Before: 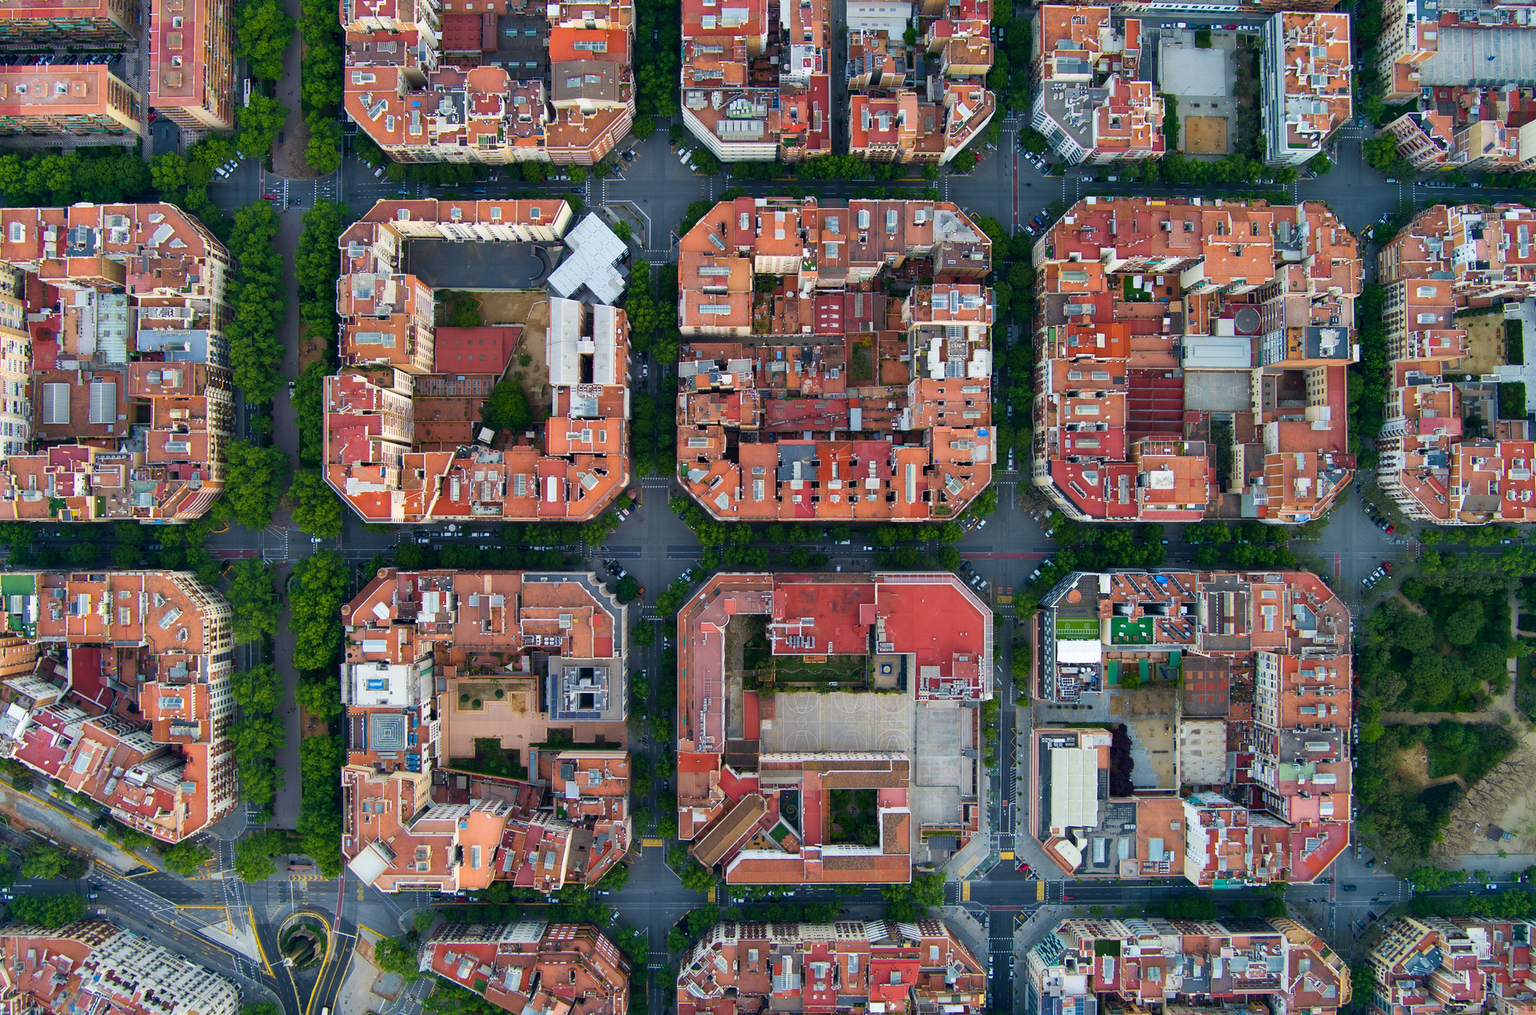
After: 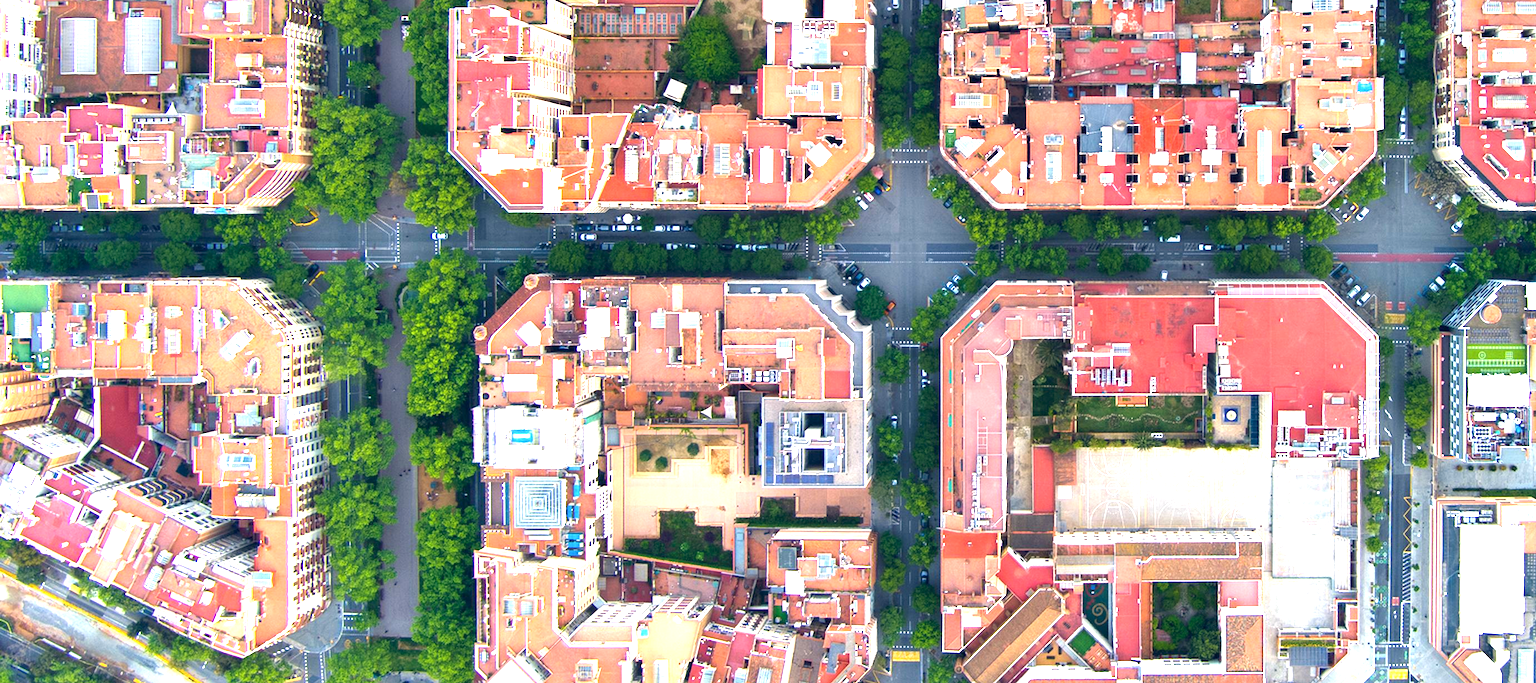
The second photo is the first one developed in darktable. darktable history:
crop: top 36.498%, right 27.964%, bottom 14.995%
exposure: black level correction 0, exposure 1.741 EV, compensate exposure bias true, compensate highlight preservation false
color balance rgb: shadows lift › hue 87.51°, highlights gain › chroma 1.62%, highlights gain › hue 55.1°, global offset › chroma 0.1%, global offset › hue 253.66°, linear chroma grading › global chroma 0.5%
